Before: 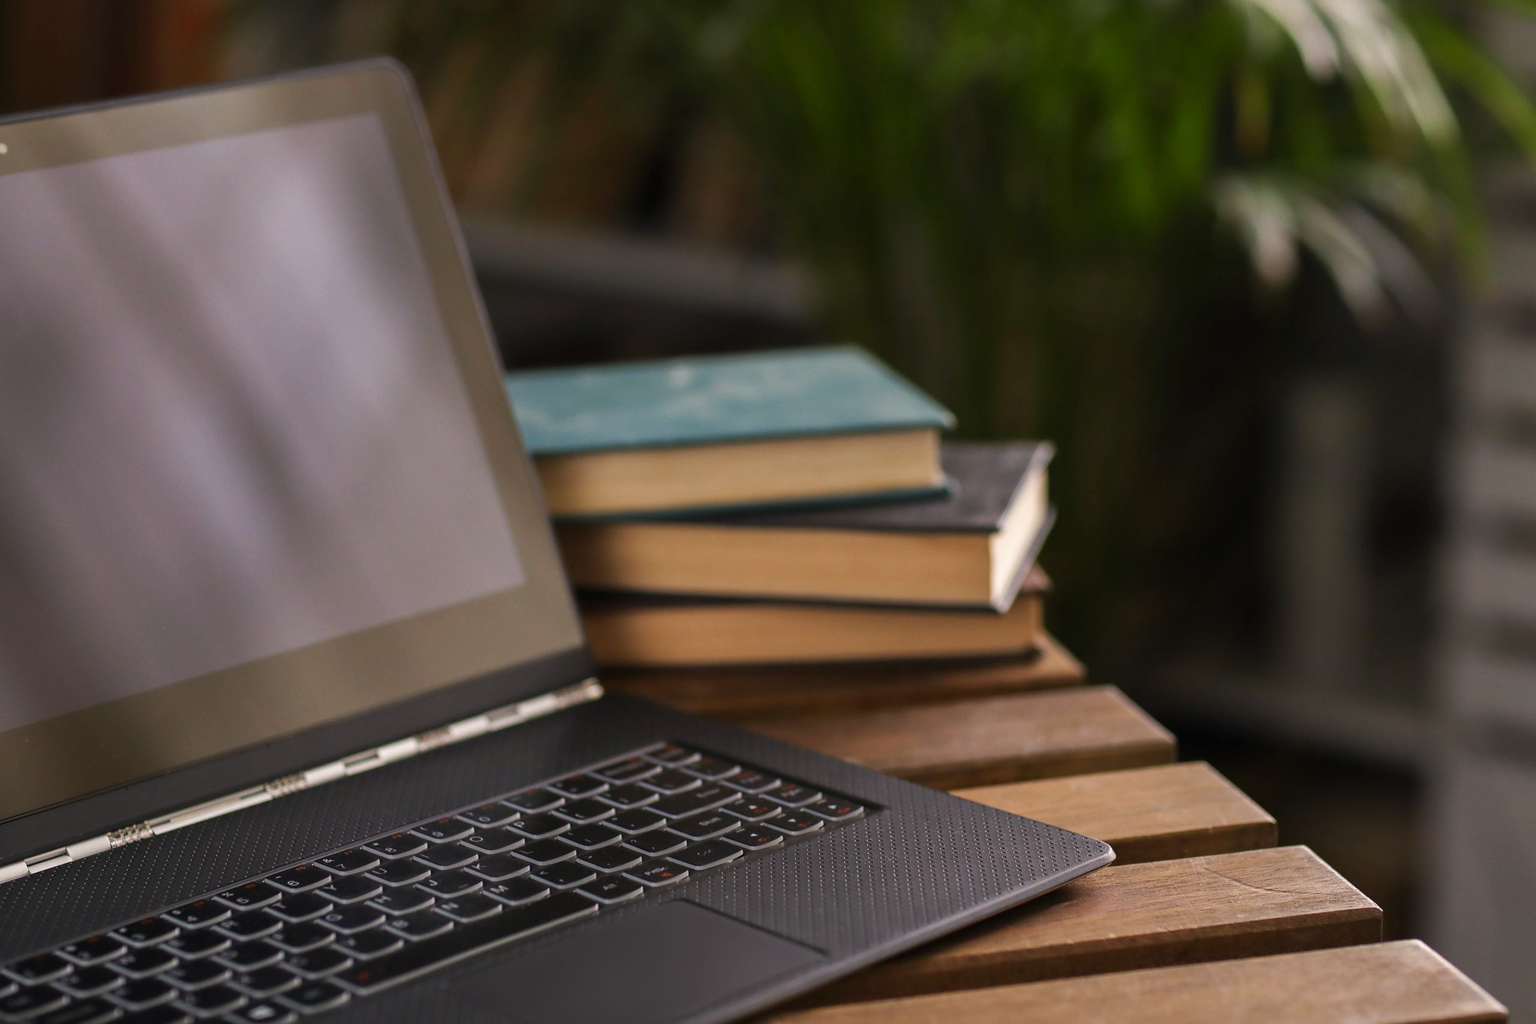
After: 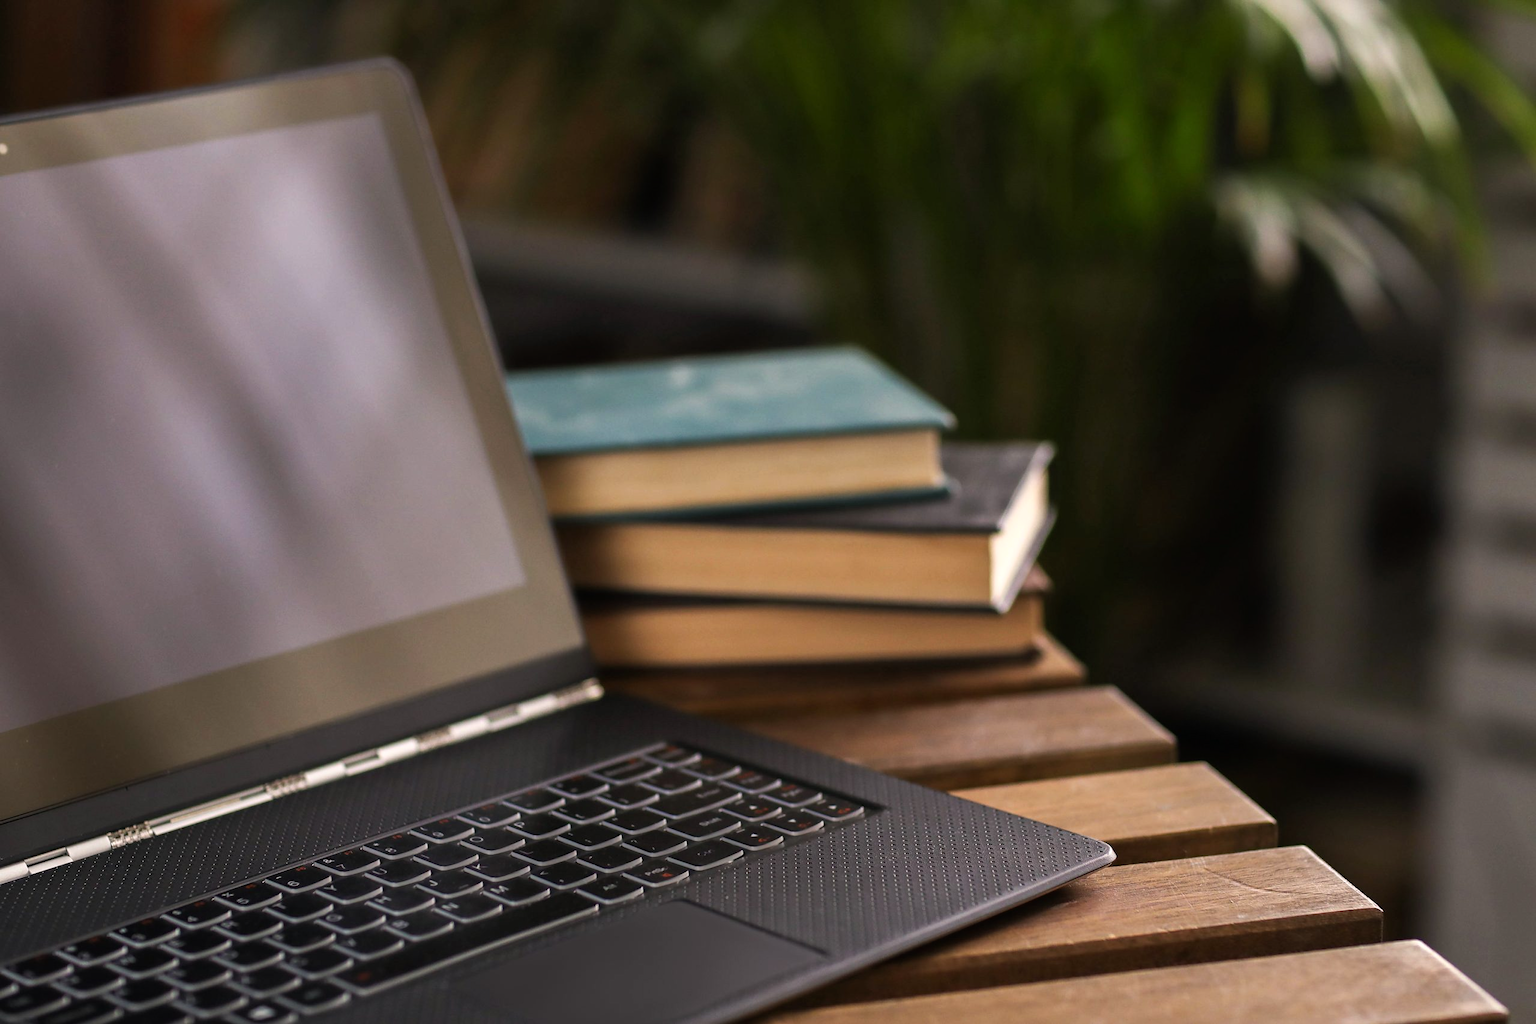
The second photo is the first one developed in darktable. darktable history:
rgb curve: curves: ch0 [(0, 0) (0.078, 0.051) (0.929, 0.956) (1, 1)], compensate middle gray true
exposure: exposure 0.191 EV, compensate highlight preservation false
